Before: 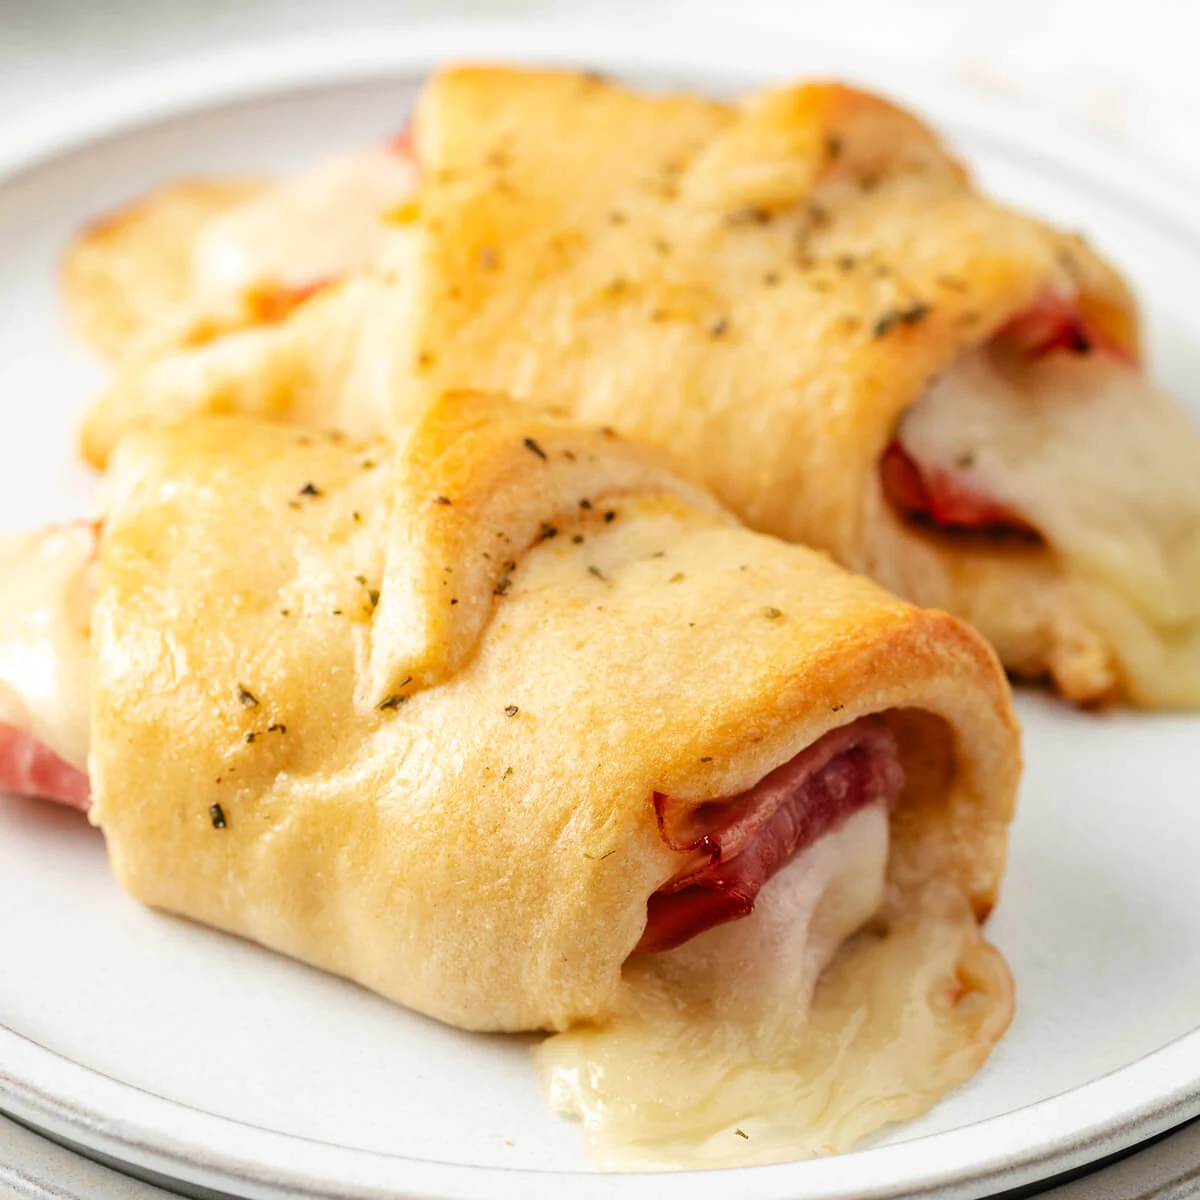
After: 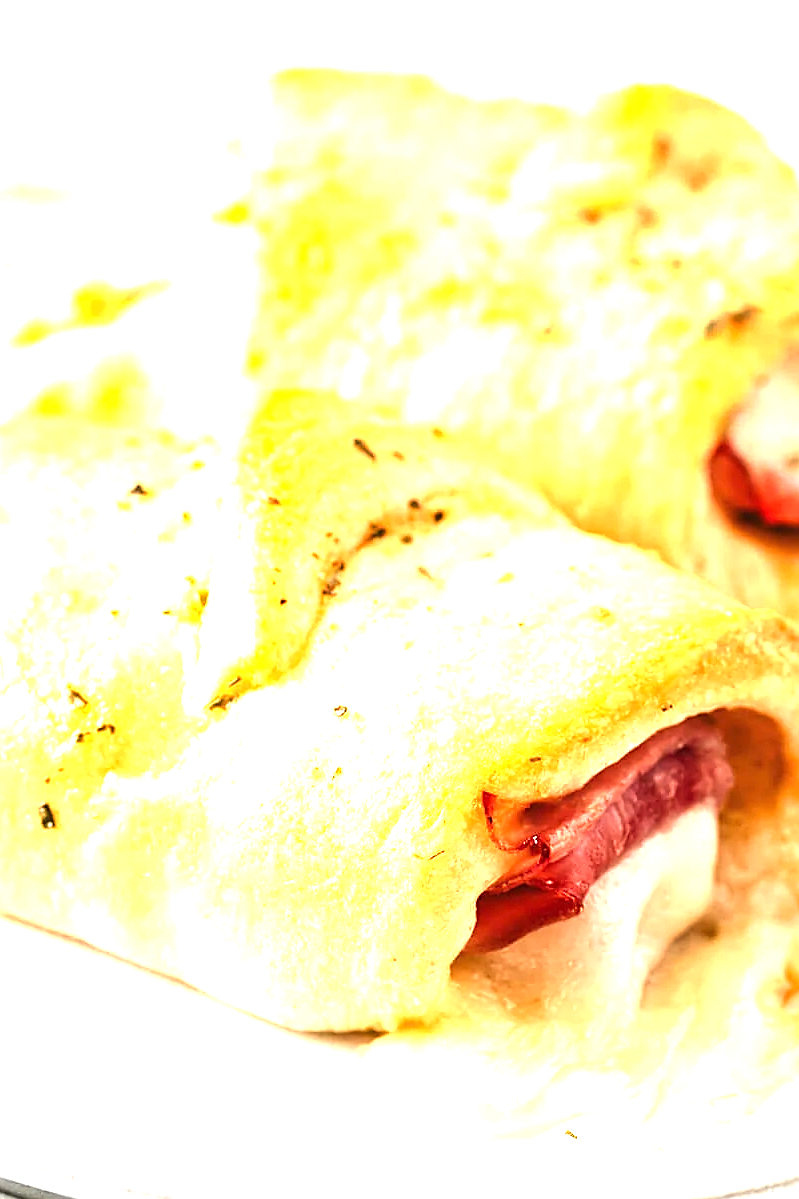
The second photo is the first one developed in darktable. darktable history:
crop and rotate: left 14.292%, right 19.041%
exposure: black level correction 0, exposure 1.45 EV, compensate exposure bias true, compensate highlight preservation false
sharpen: on, module defaults
tone equalizer: -8 EV -0.417 EV, -7 EV -0.389 EV, -6 EV -0.333 EV, -5 EV -0.222 EV, -3 EV 0.222 EV, -2 EV 0.333 EV, -1 EV 0.389 EV, +0 EV 0.417 EV, edges refinement/feathering 500, mask exposure compensation -1.57 EV, preserve details no
